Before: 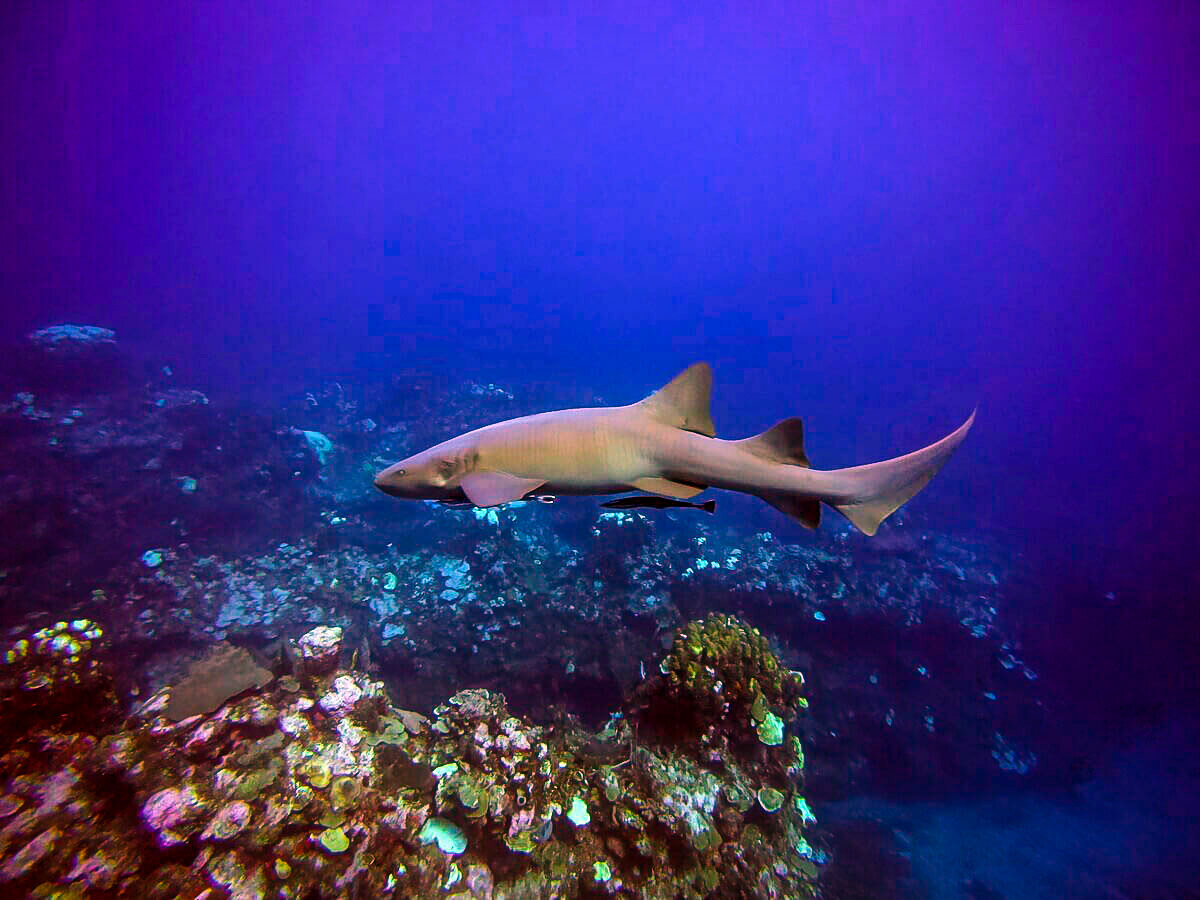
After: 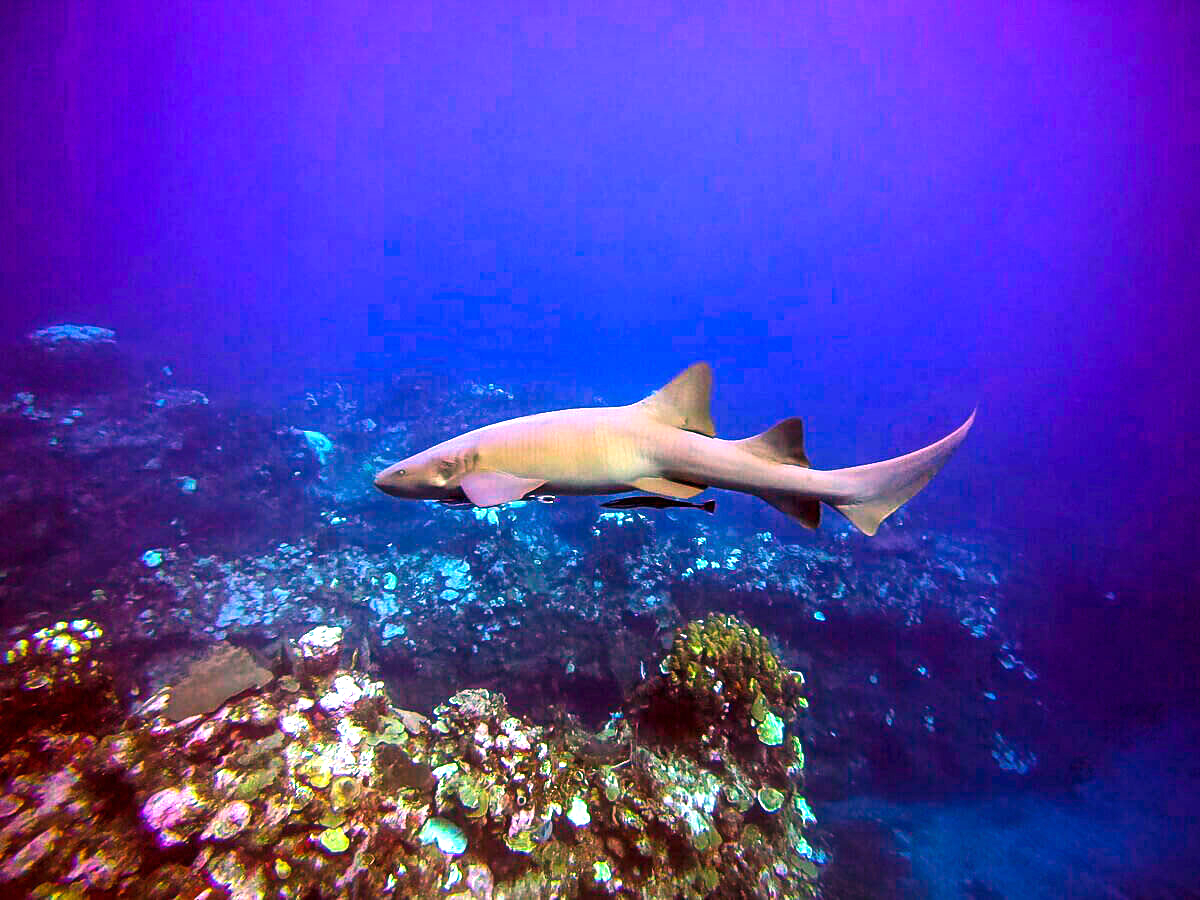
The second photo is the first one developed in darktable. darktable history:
exposure: exposure 1 EV, compensate highlight preservation false
tone equalizer: on, module defaults
